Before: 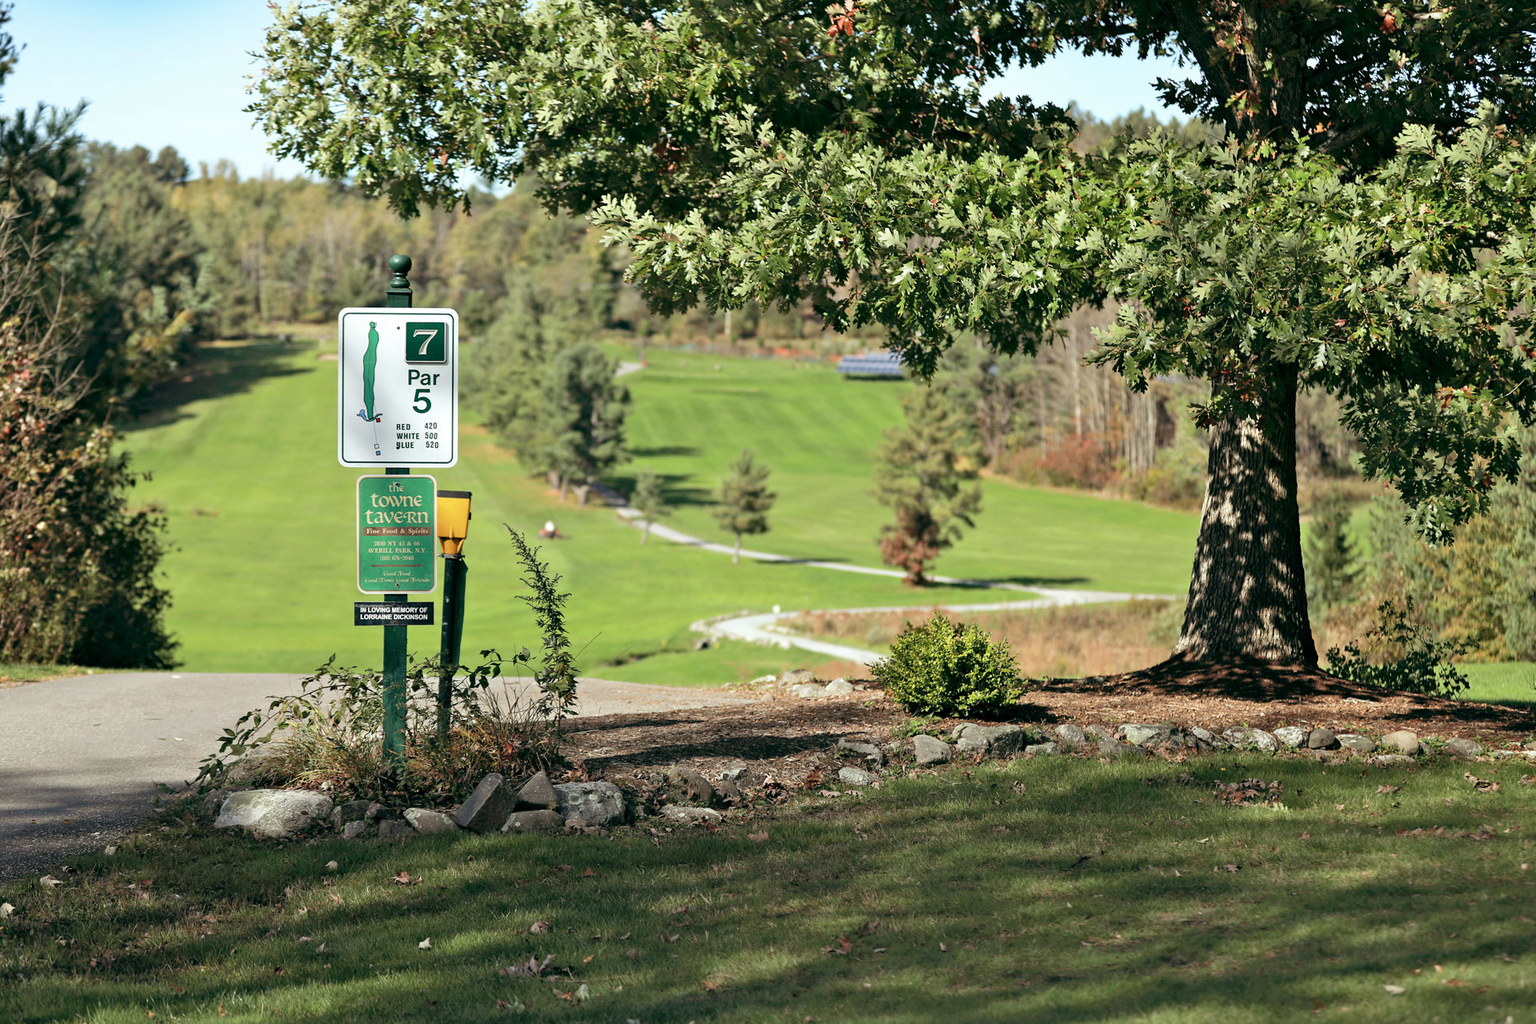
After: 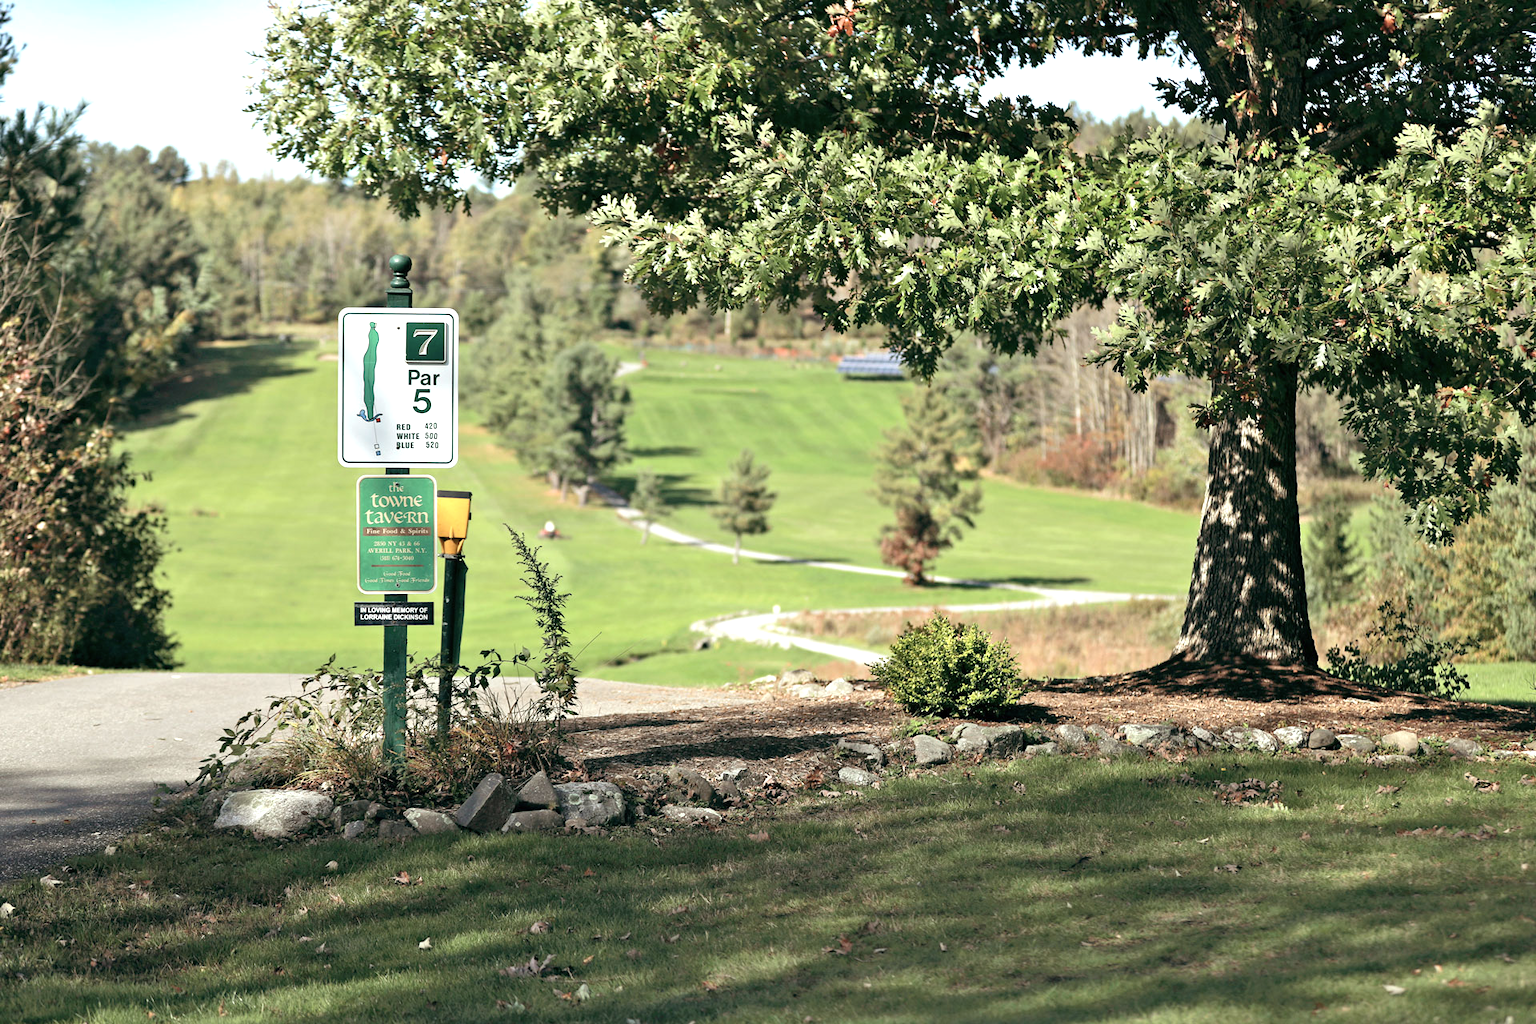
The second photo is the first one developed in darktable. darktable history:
exposure: black level correction 0, exposure 0.499 EV, compensate highlight preservation false
contrast brightness saturation: saturation -0.172
